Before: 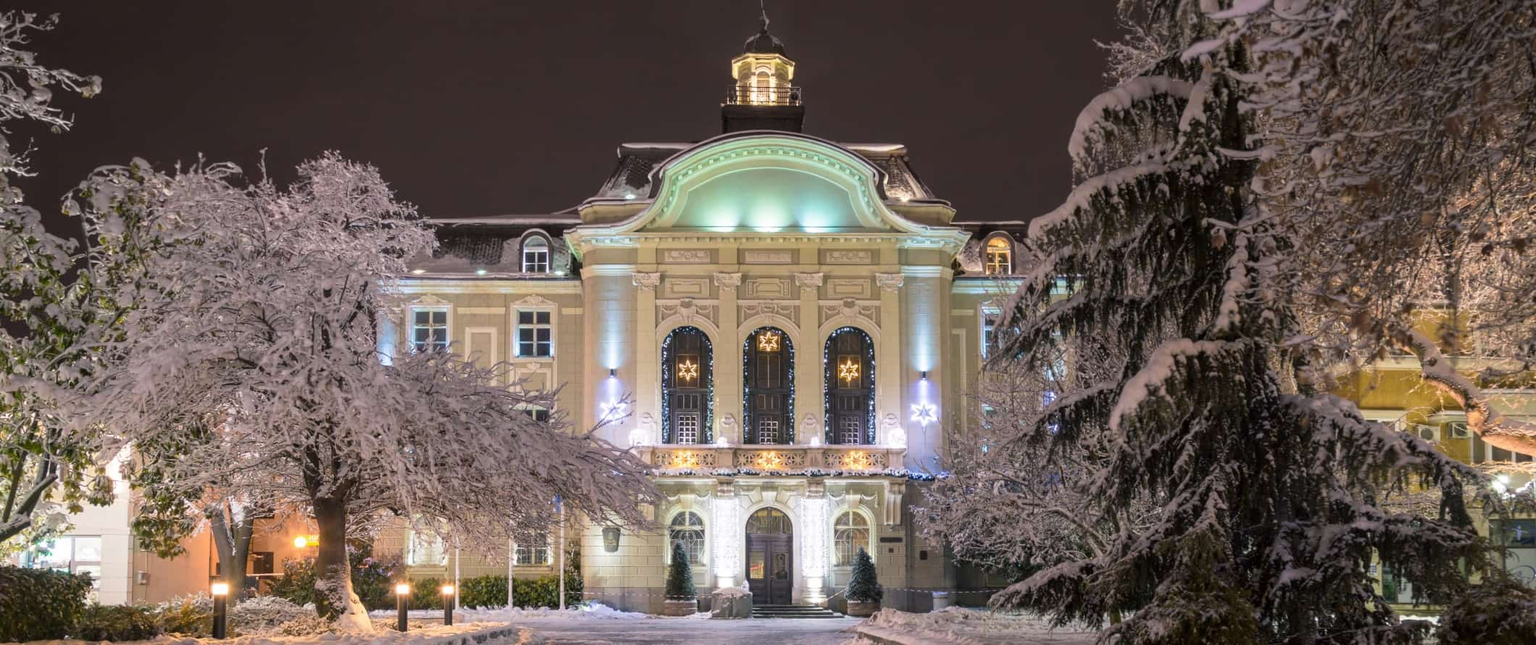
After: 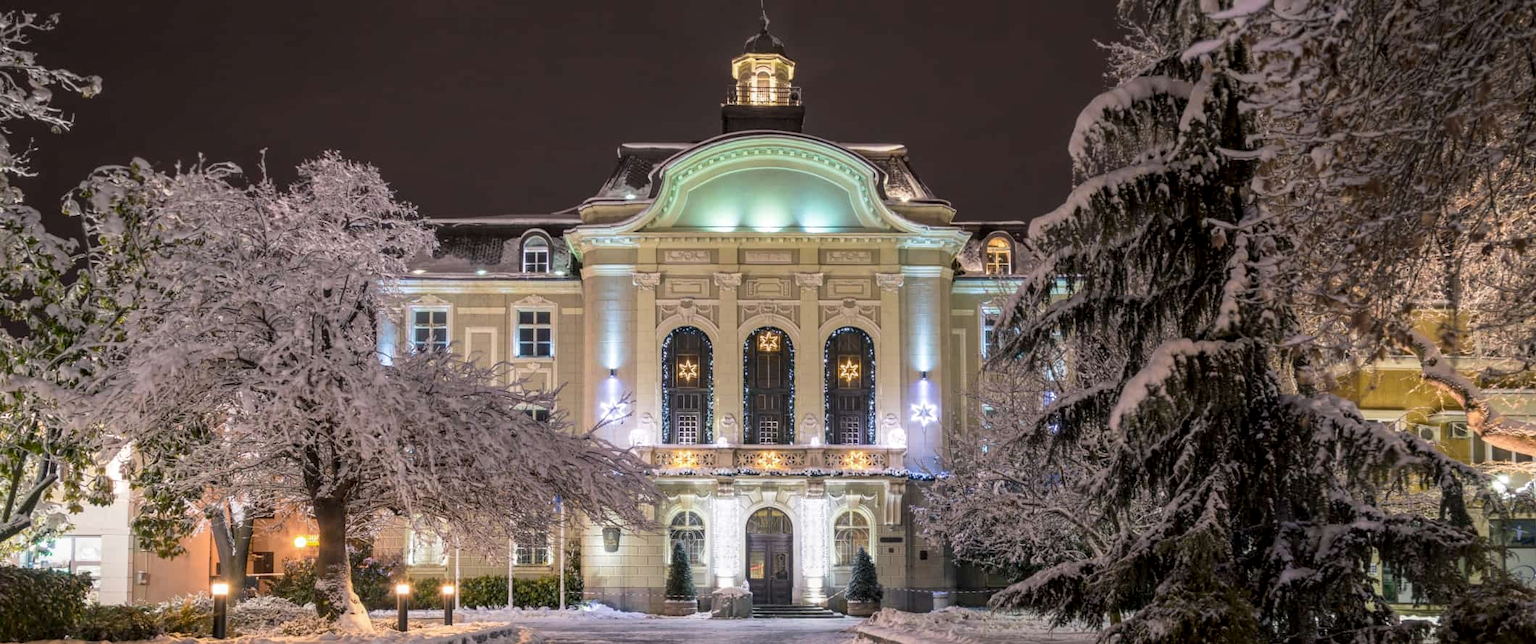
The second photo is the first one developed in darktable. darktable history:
exposure: black level correction 0.001, exposure -0.125 EV, compensate exposure bias true, compensate highlight preservation false
local contrast: on, module defaults
